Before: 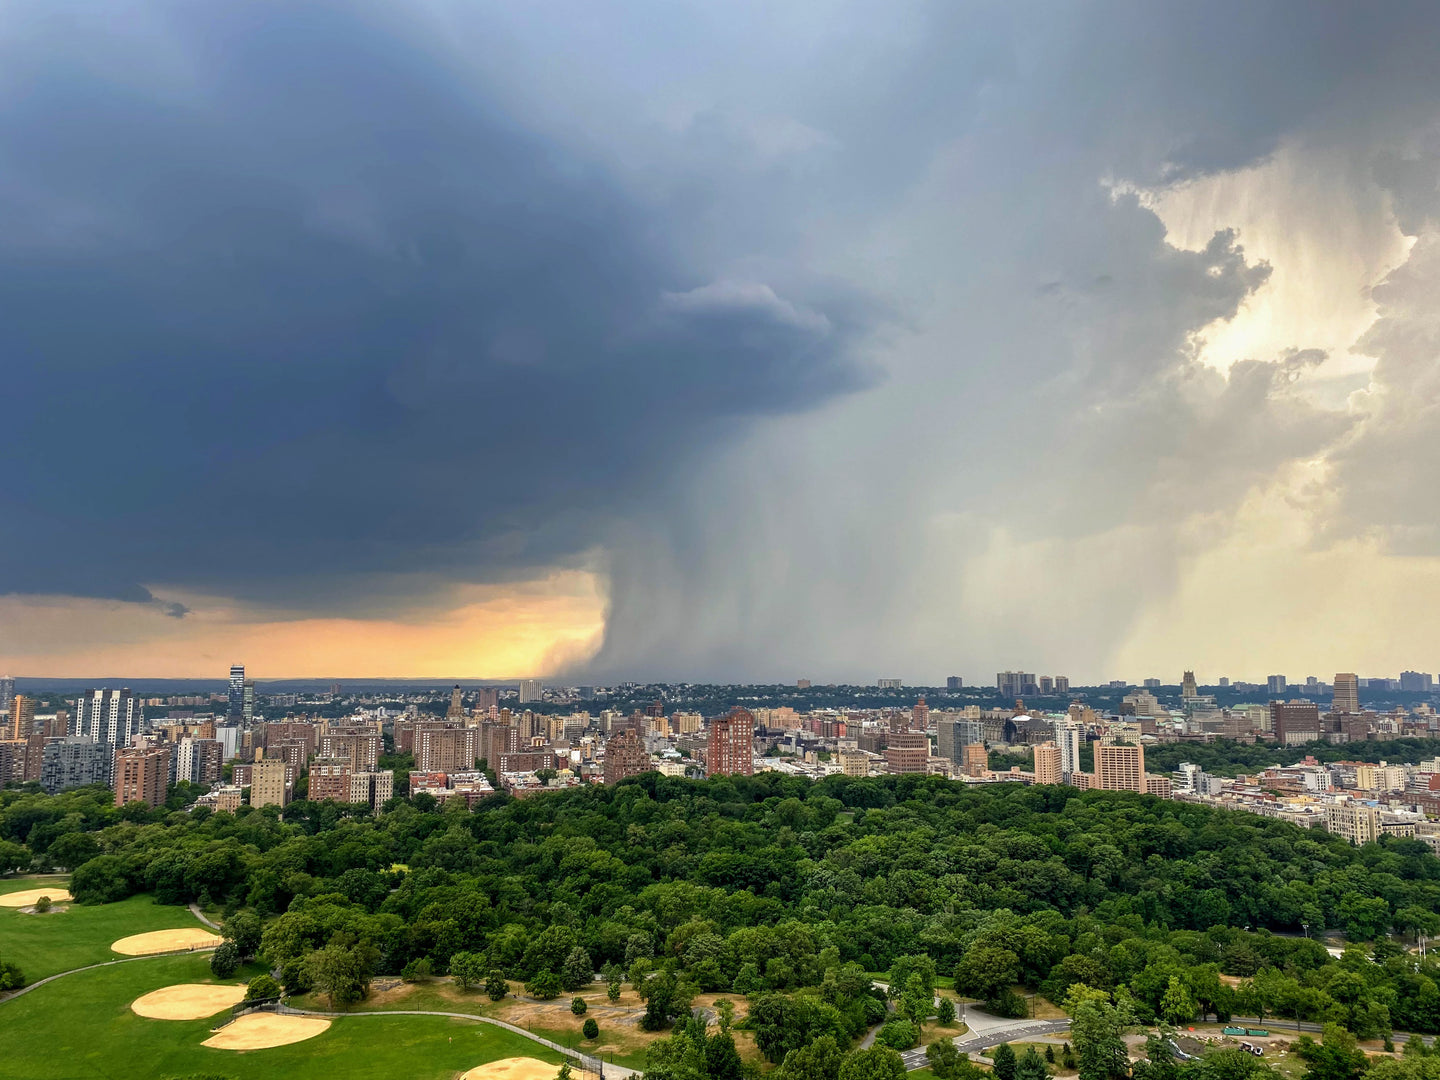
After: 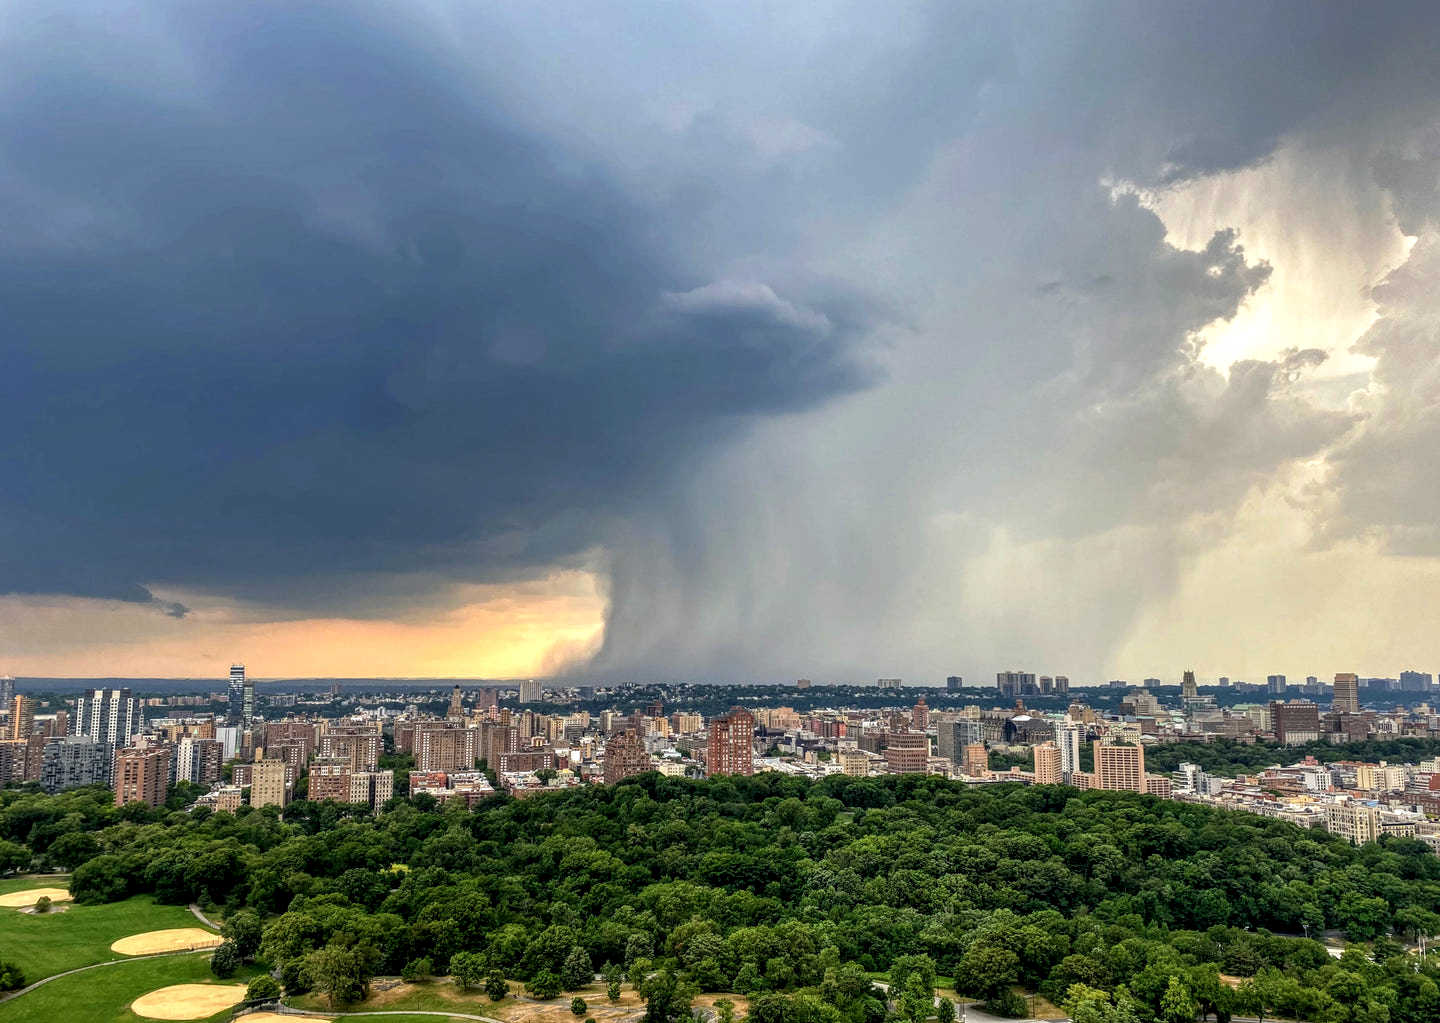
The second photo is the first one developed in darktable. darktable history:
crop and rotate: top 0.006%, bottom 5.207%
local contrast: detail 139%
